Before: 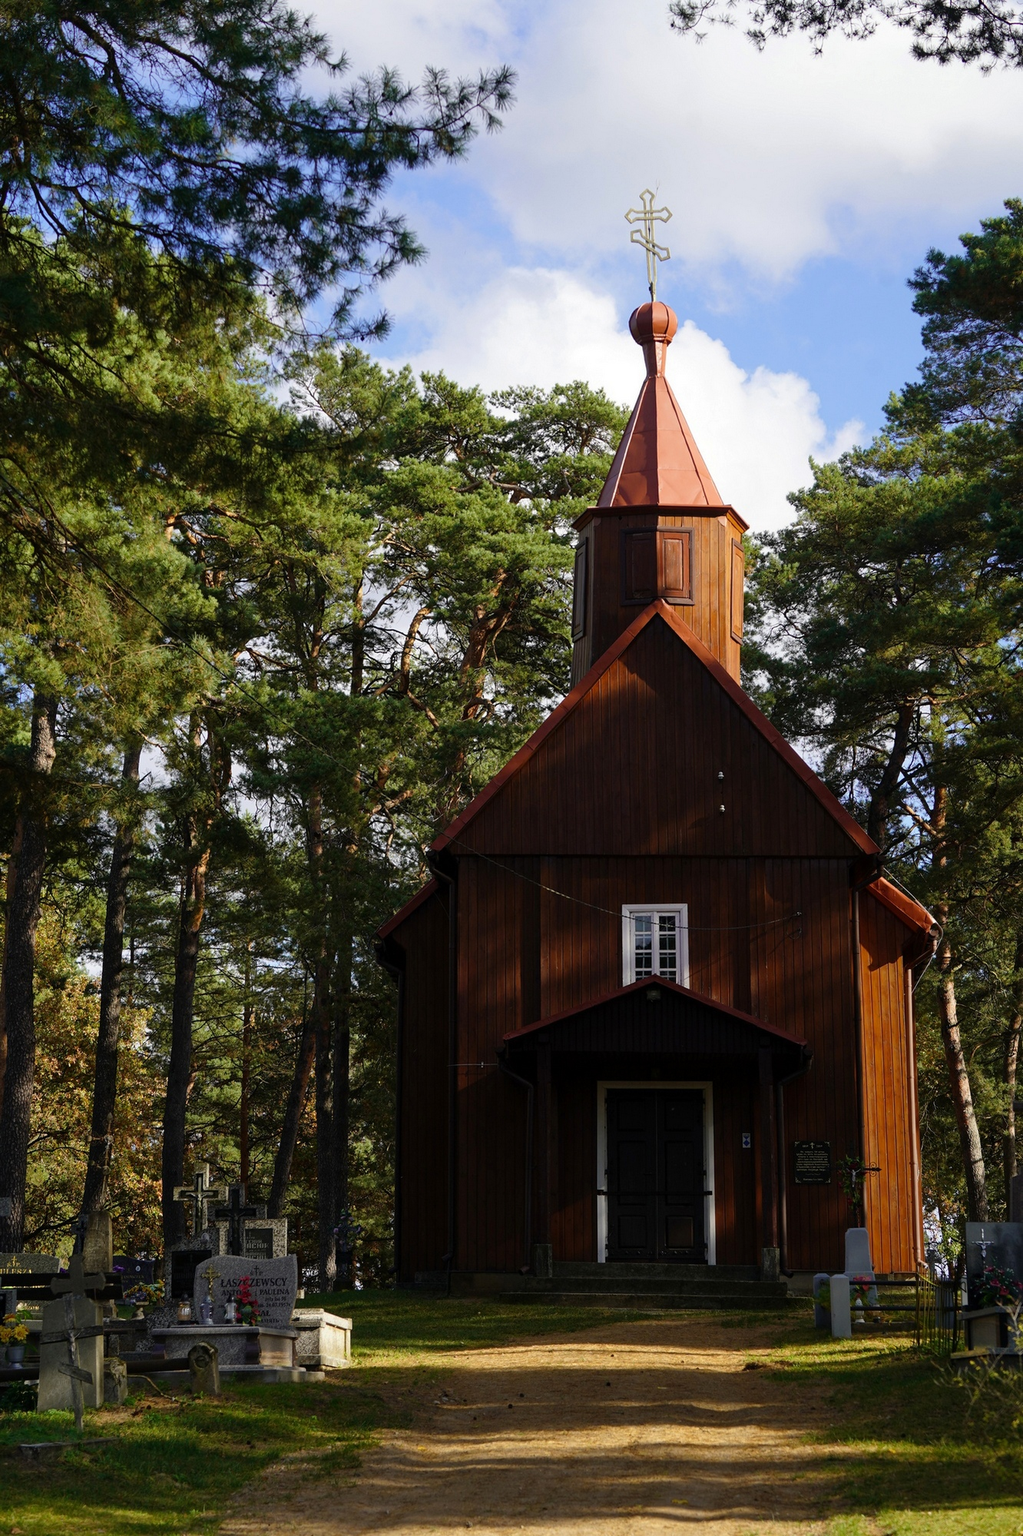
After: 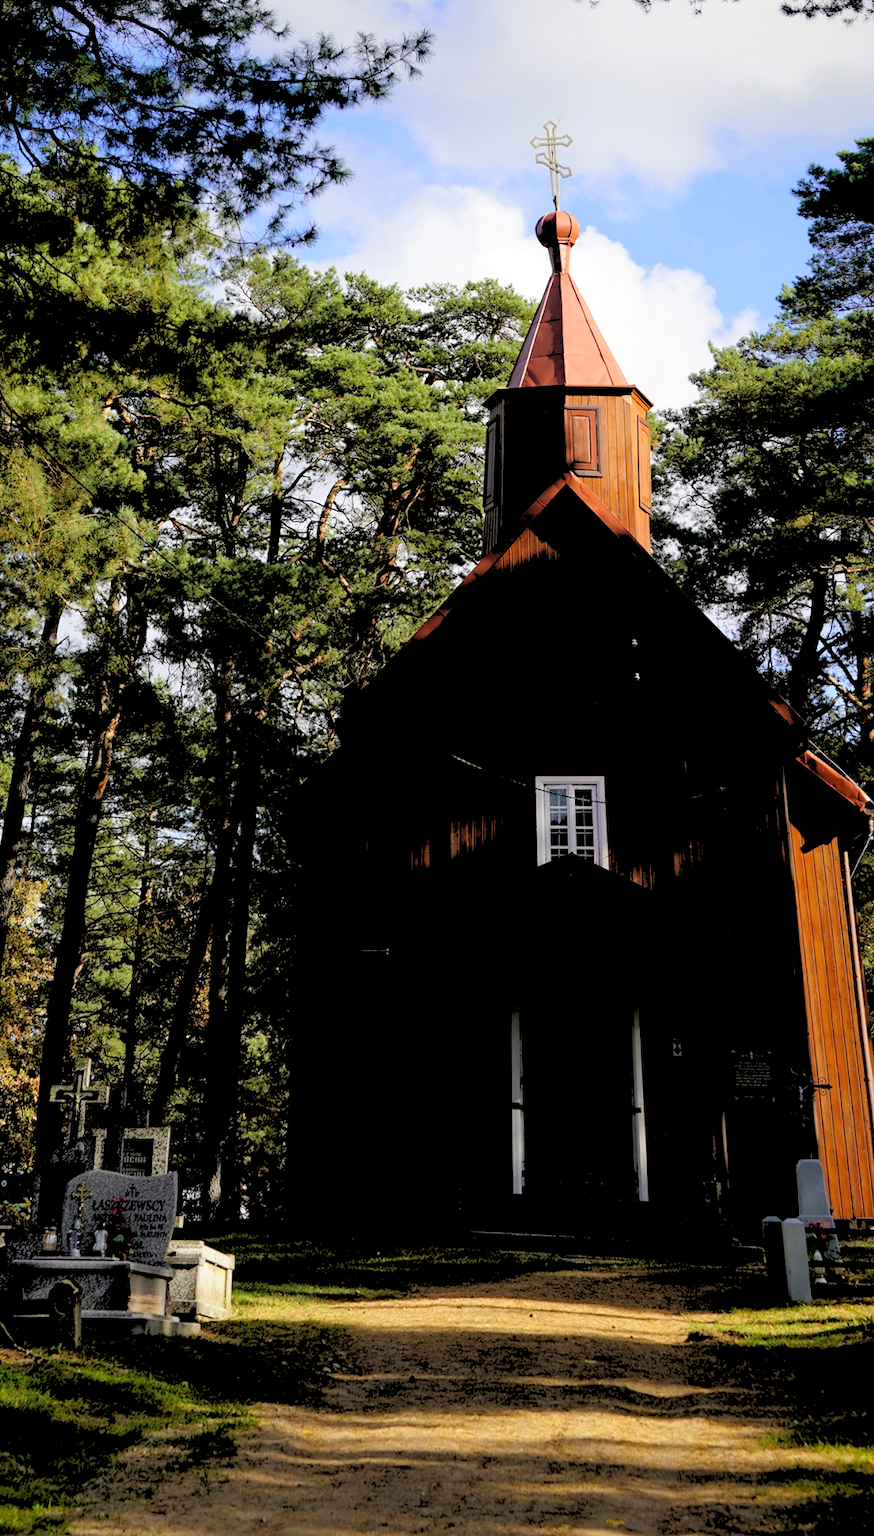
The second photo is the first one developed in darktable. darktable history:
vignetting: brightness -0.233, saturation 0.141
rgb levels: levels [[0.027, 0.429, 0.996], [0, 0.5, 1], [0, 0.5, 1]]
rotate and perspective: rotation 0.72°, lens shift (vertical) -0.352, lens shift (horizontal) -0.051, crop left 0.152, crop right 0.859, crop top 0.019, crop bottom 0.964
